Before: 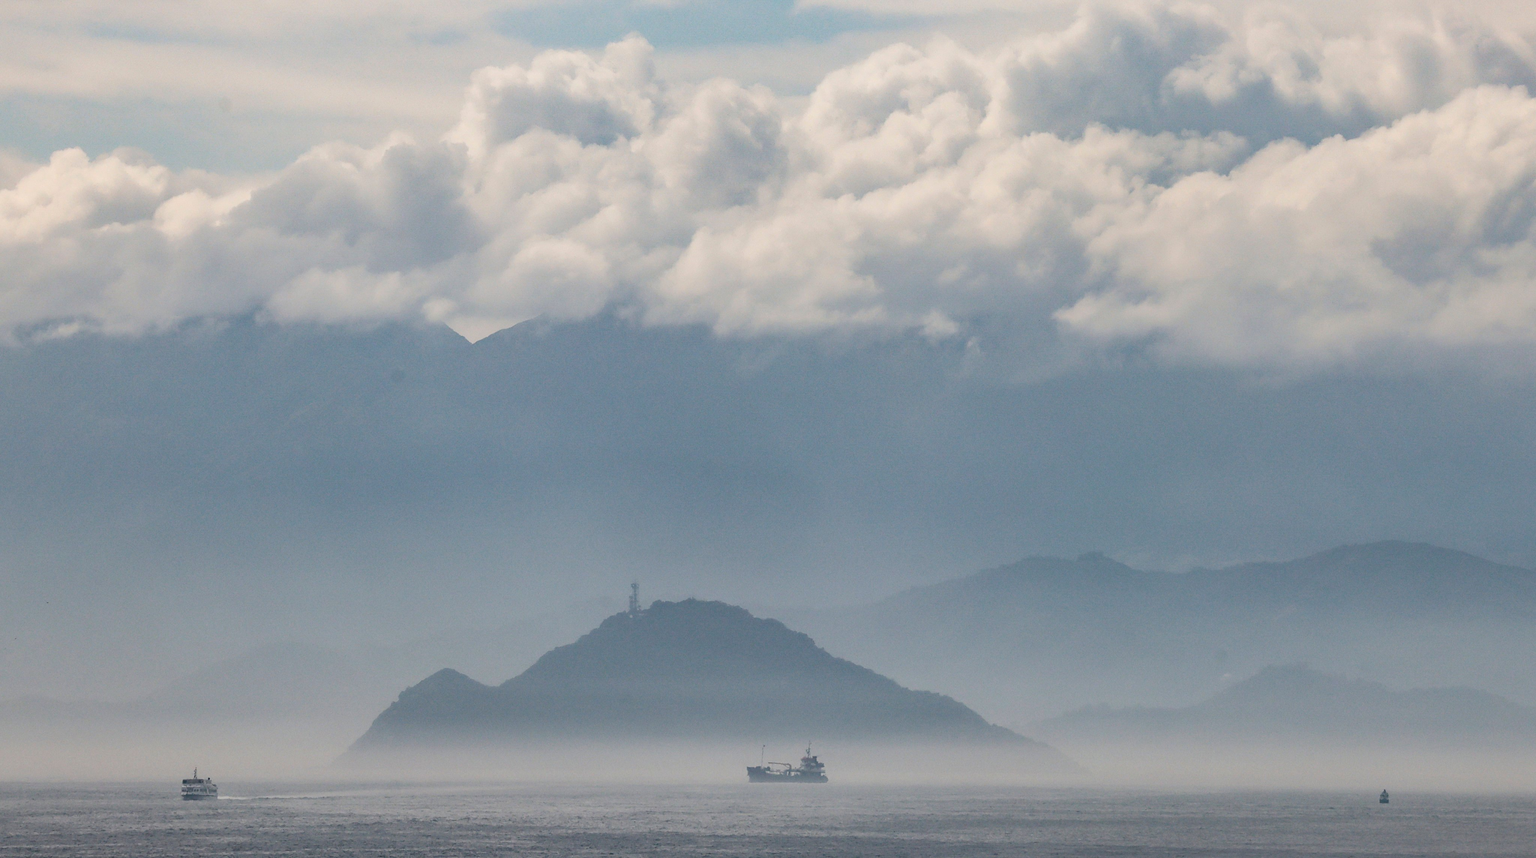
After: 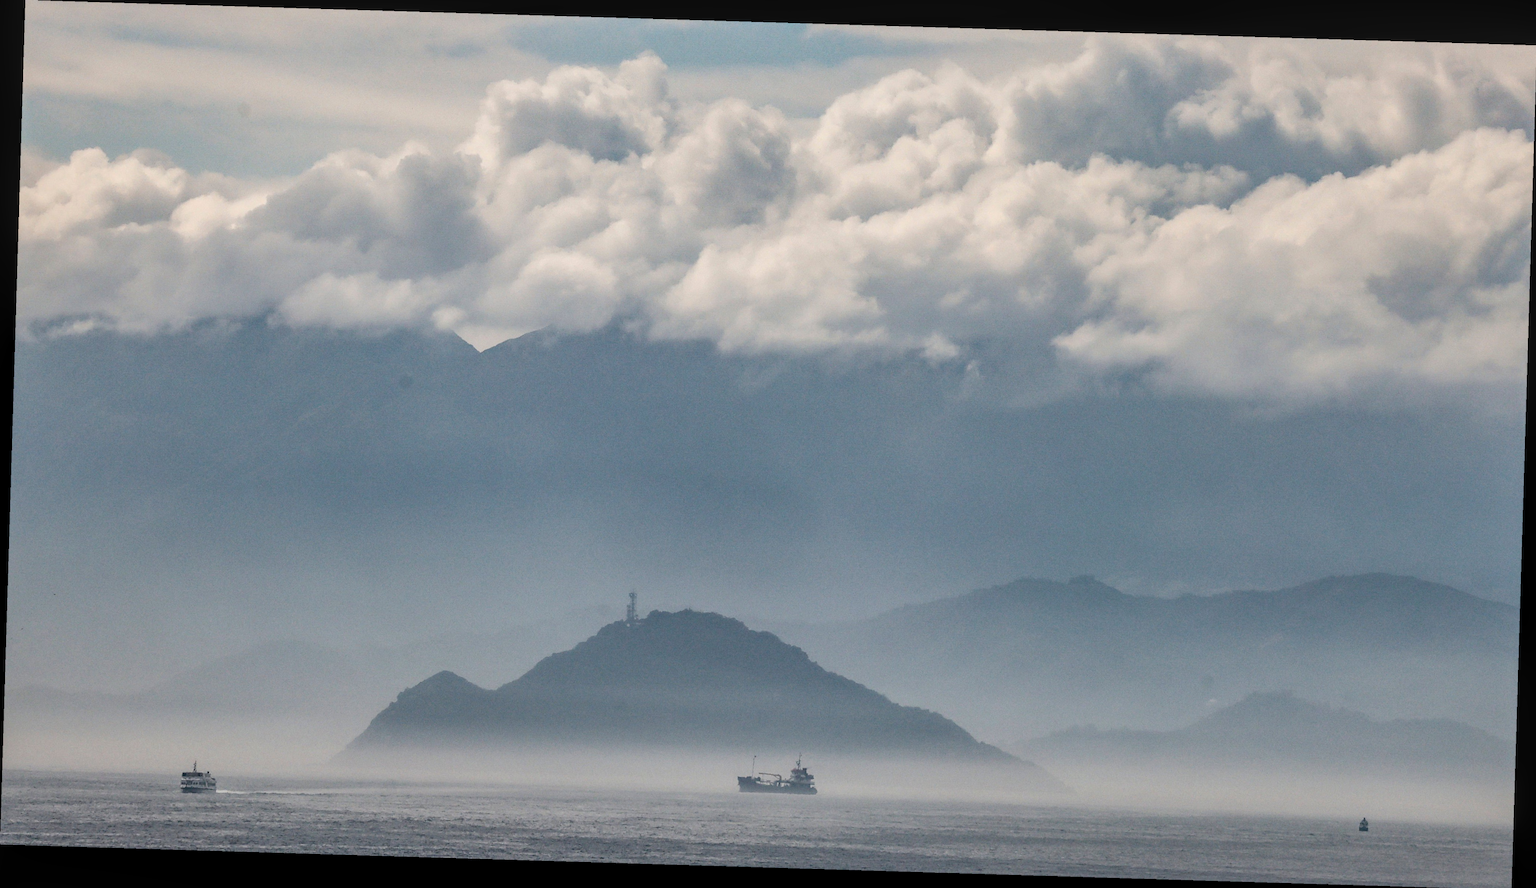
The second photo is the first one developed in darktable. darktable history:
rotate and perspective: rotation 1.72°, automatic cropping off
local contrast: highlights 61%, detail 143%, midtone range 0.428
